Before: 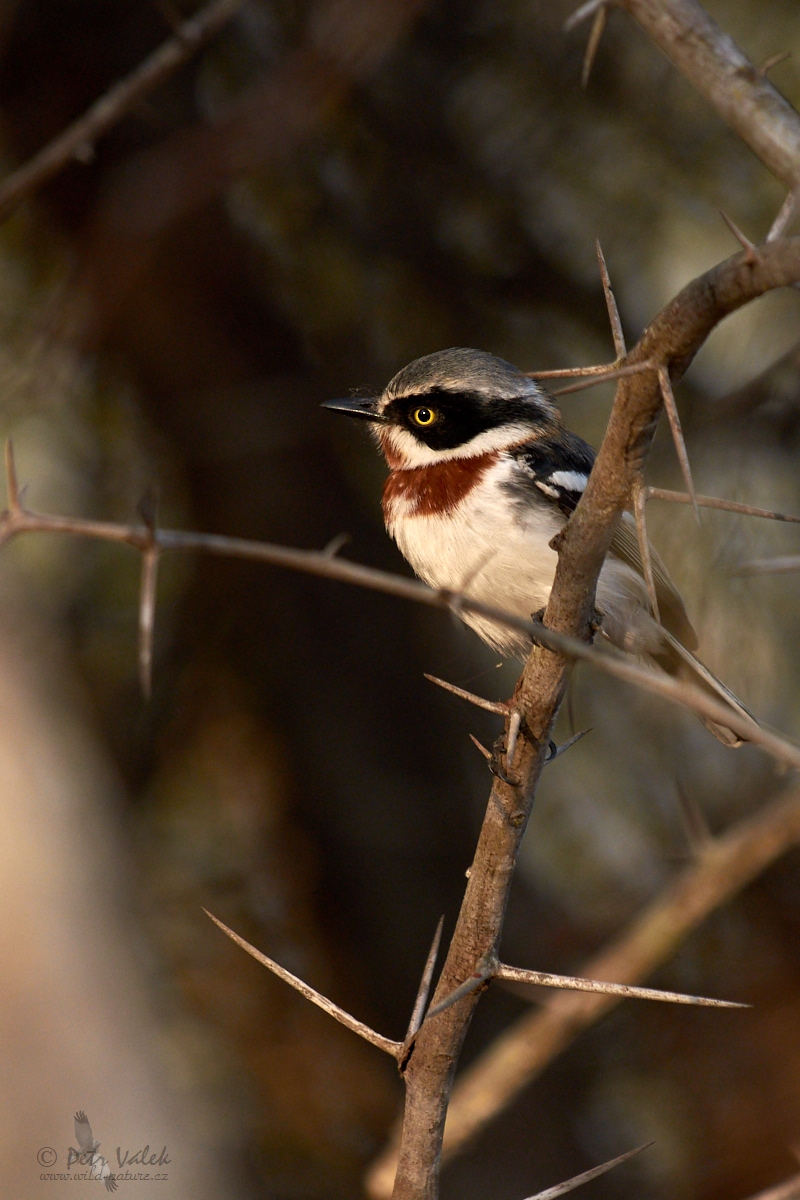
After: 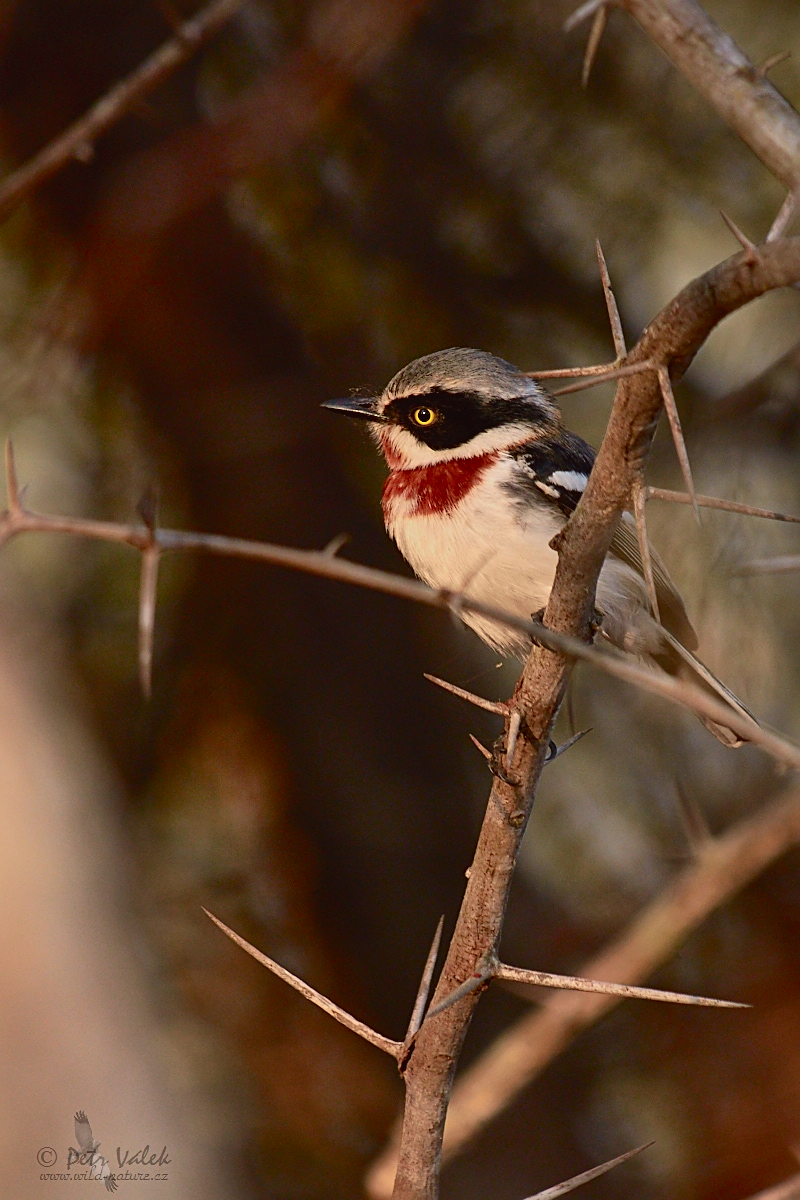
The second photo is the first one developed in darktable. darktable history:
shadows and highlights: on, module defaults
sharpen: on, module defaults
tone curve: curves: ch0 [(0, 0.019) (0.204, 0.162) (0.491, 0.519) (0.748, 0.765) (1, 0.919)]; ch1 [(0, 0) (0.201, 0.113) (0.372, 0.282) (0.443, 0.434) (0.496, 0.504) (0.566, 0.585) (0.761, 0.803) (1, 1)]; ch2 [(0, 0) (0.434, 0.447) (0.483, 0.487) (0.555, 0.563) (0.697, 0.68) (1, 1)], color space Lab, independent channels, preserve colors none
